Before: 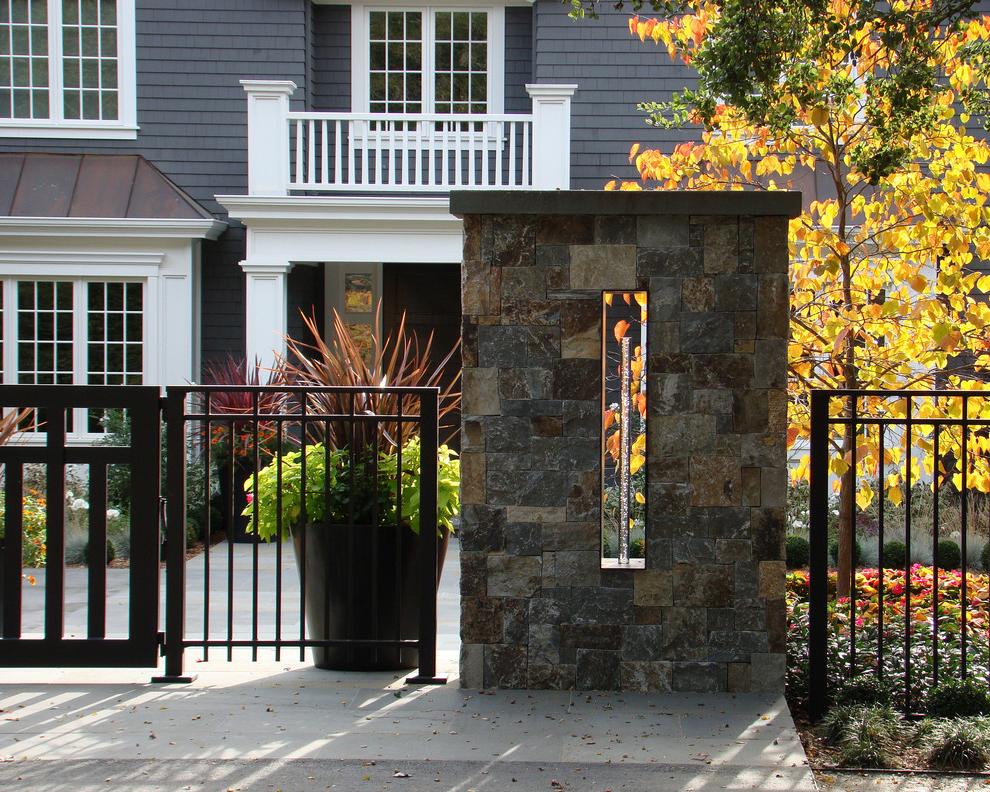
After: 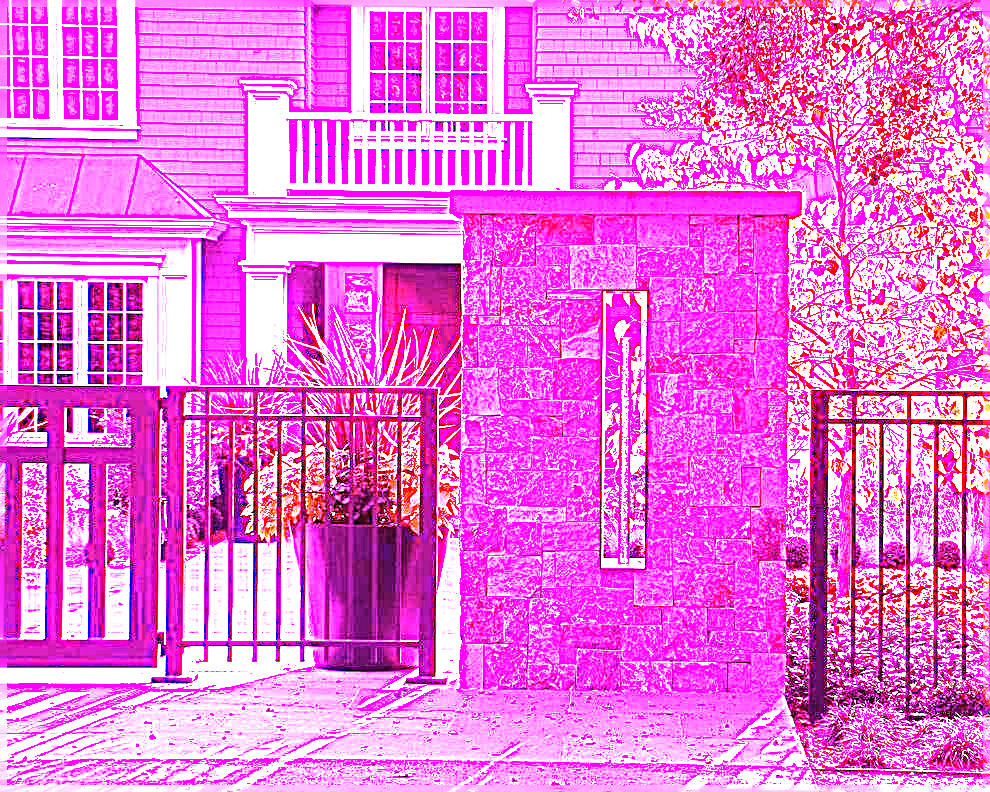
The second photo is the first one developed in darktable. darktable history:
sharpen: radius 2.767
white balance: red 8, blue 8
exposure: black level correction 0, exposure 0.9 EV, compensate highlight preservation false
